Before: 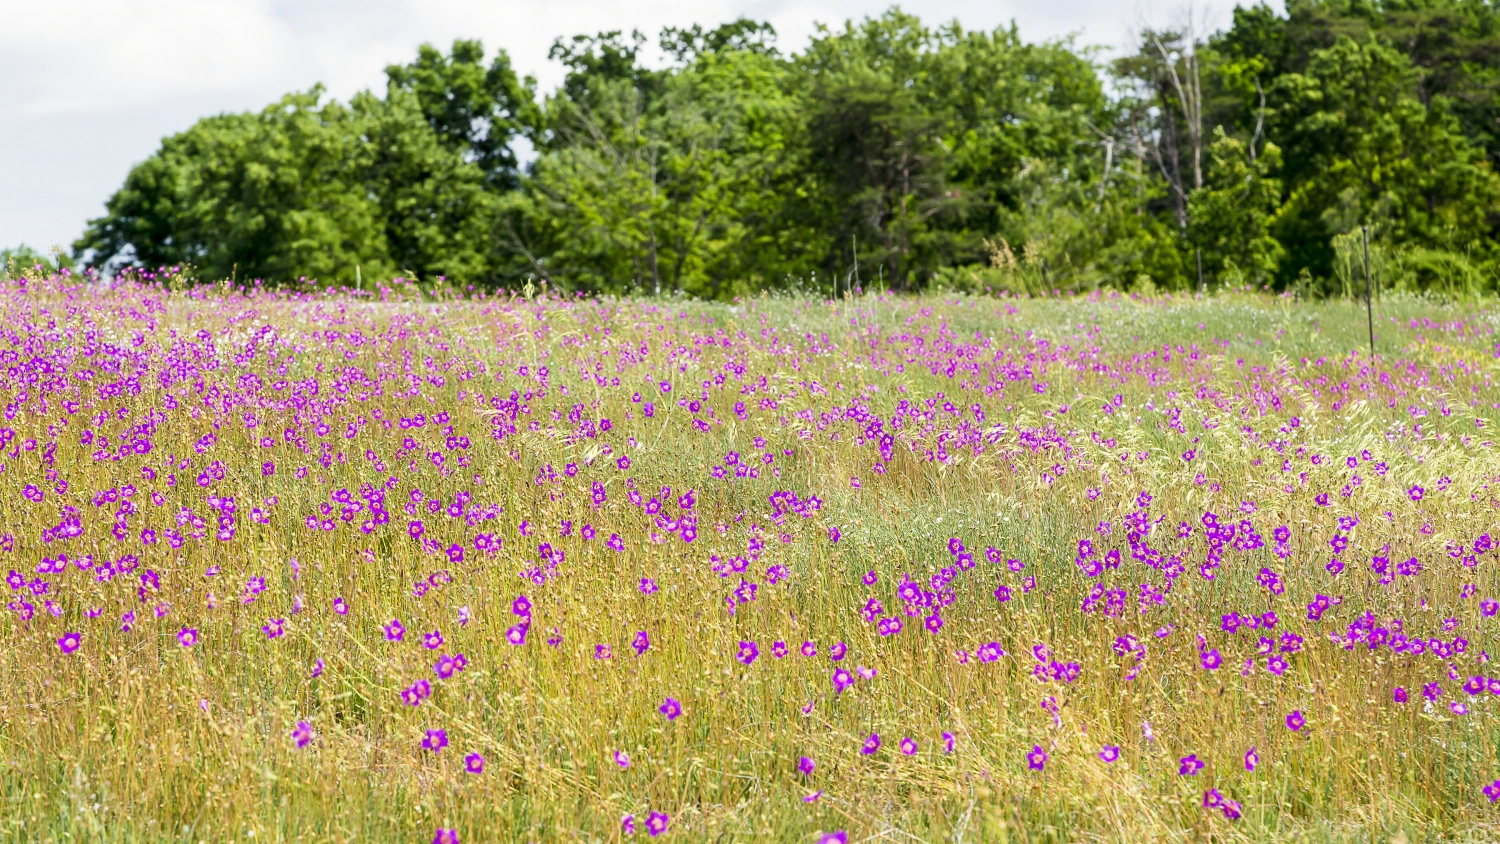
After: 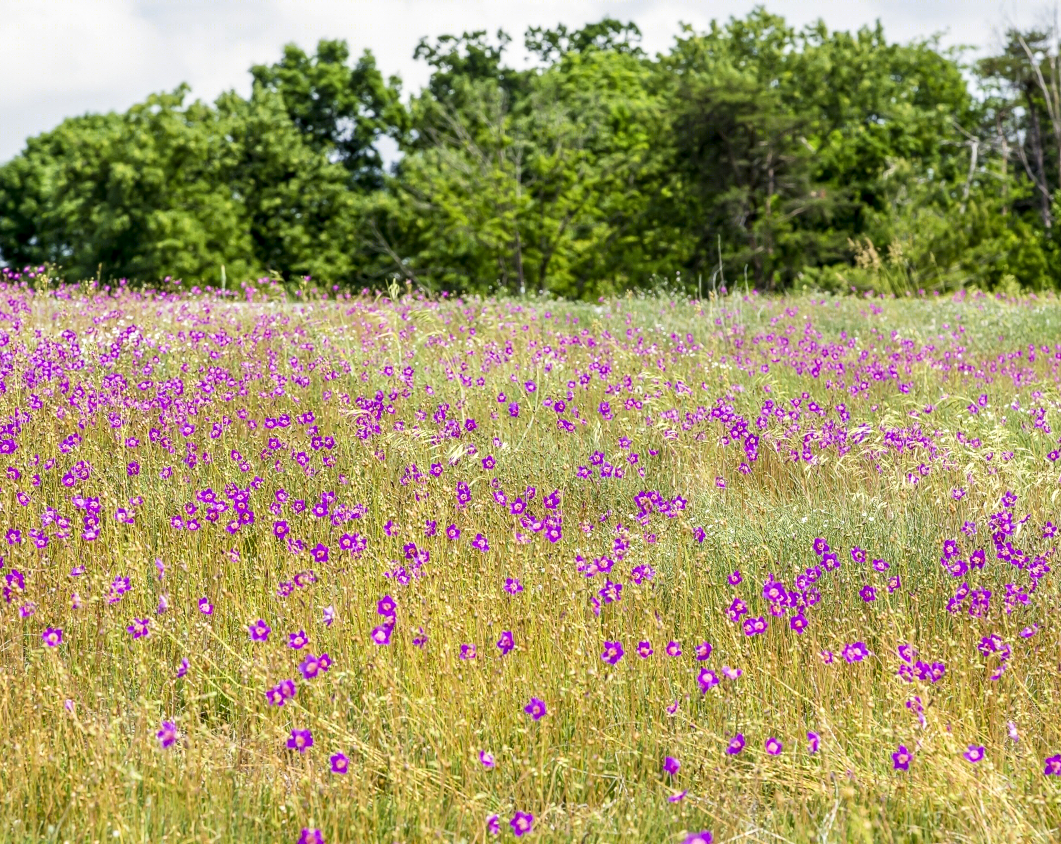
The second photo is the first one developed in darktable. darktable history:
crop and rotate: left 9.028%, right 20.204%
local contrast: on, module defaults
